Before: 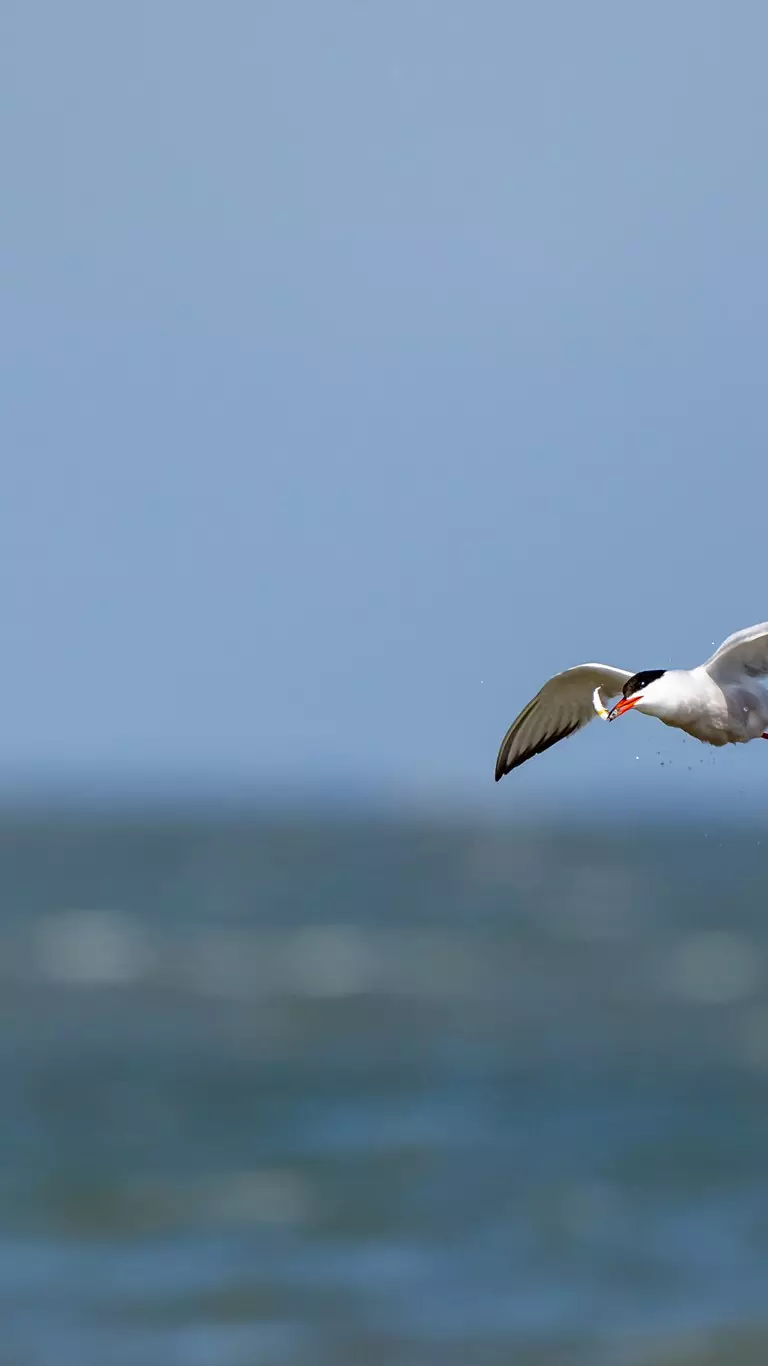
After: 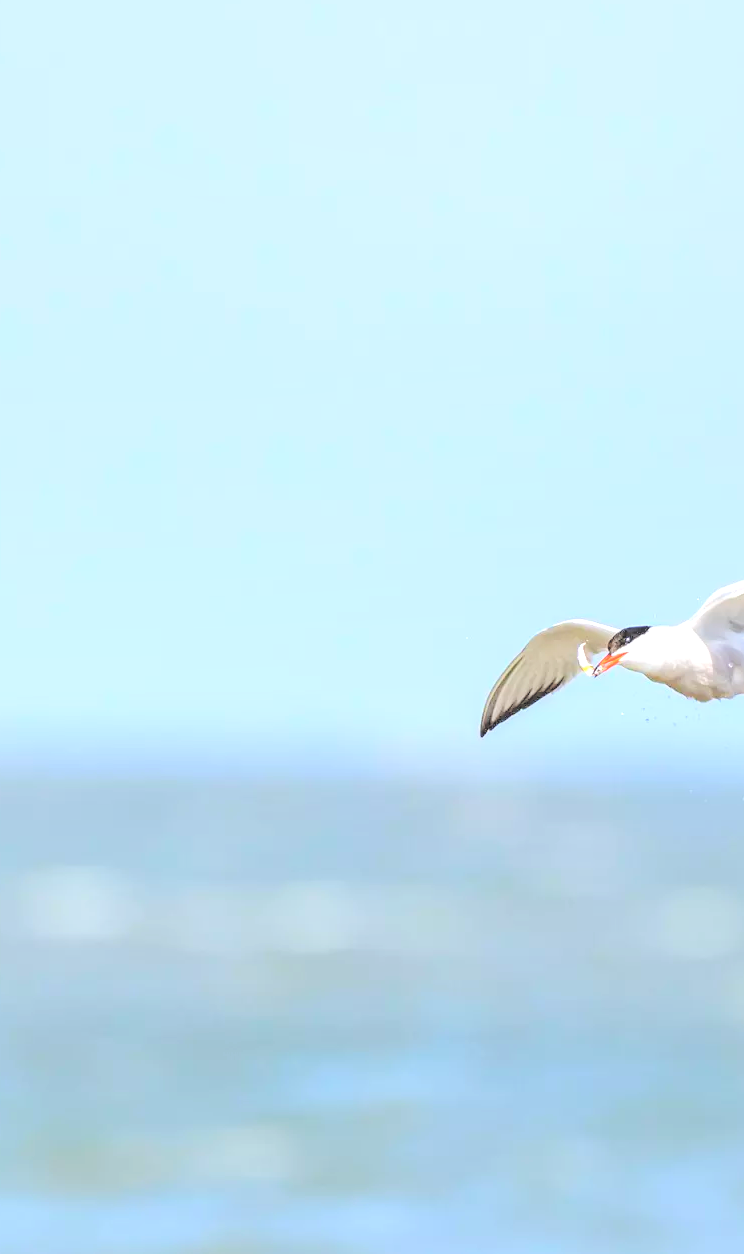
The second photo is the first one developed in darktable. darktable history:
exposure: black level correction 0, exposure 0.9 EV, compensate highlight preservation false
contrast brightness saturation: brightness 1
local contrast: on, module defaults
crop: left 1.964%, top 3.251%, right 1.122%, bottom 4.933%
